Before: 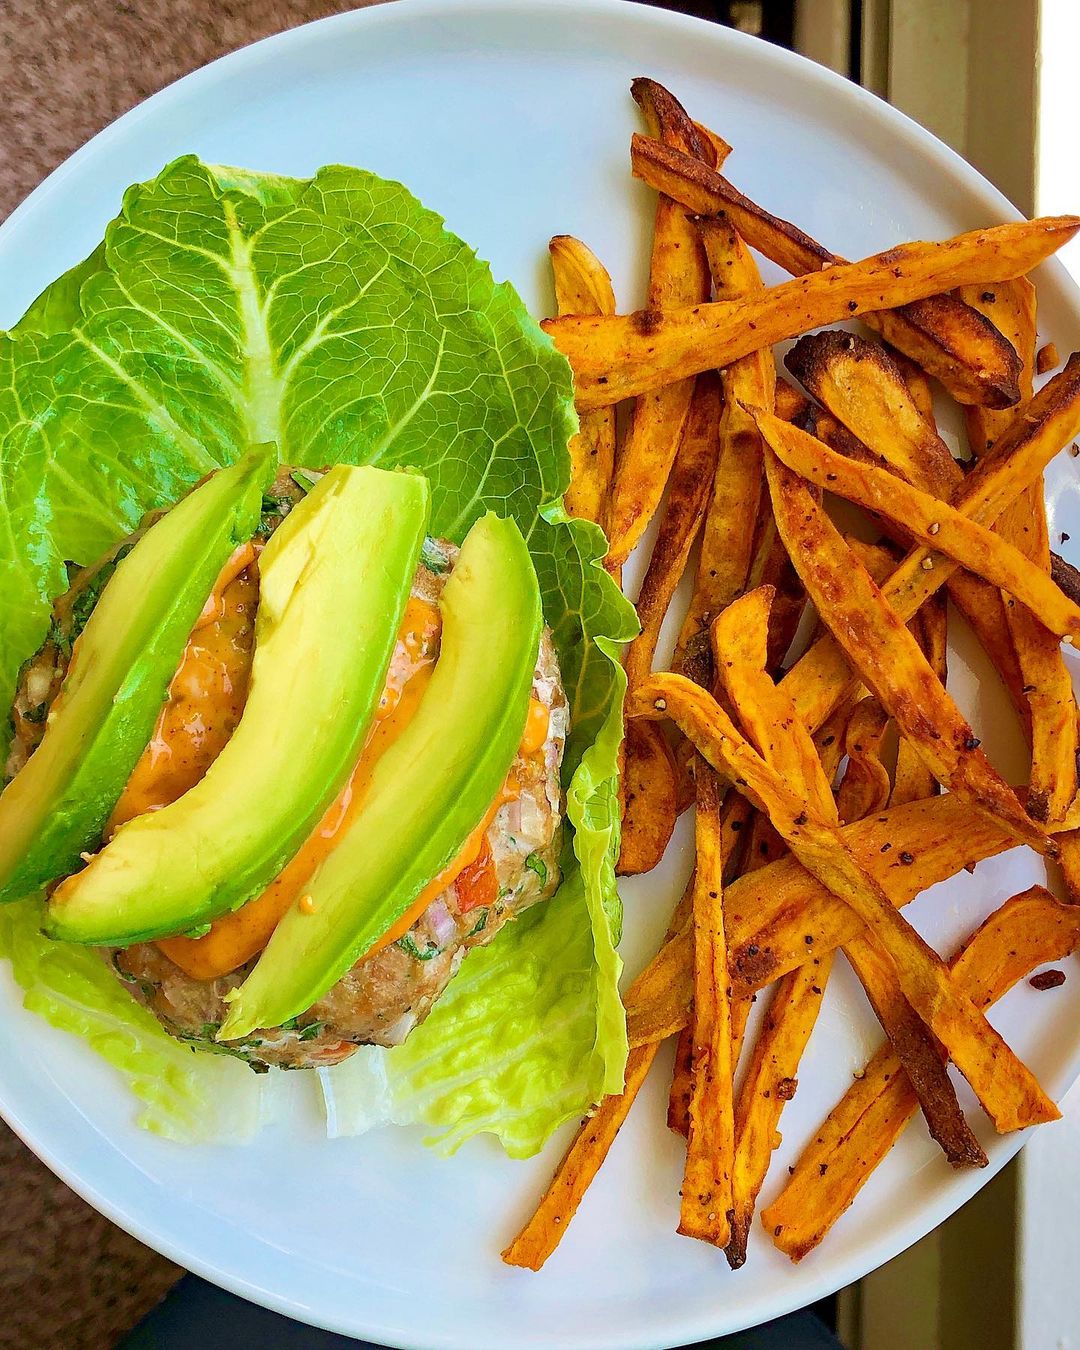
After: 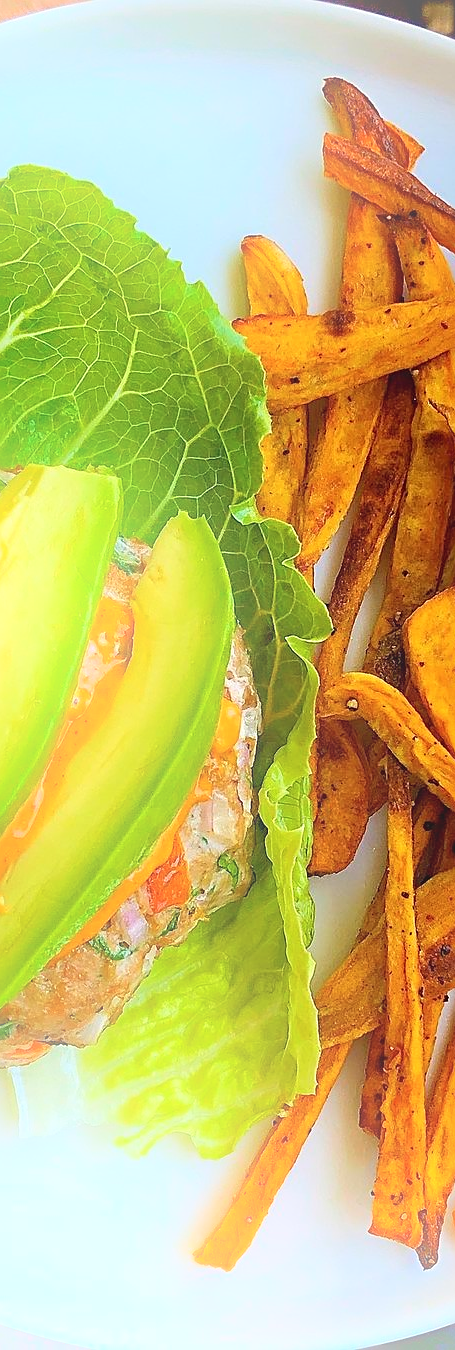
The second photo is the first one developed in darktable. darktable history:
shadows and highlights: shadows 37.27, highlights -28.18, soften with gaussian
crop: left 28.583%, right 29.231%
sharpen: on, module defaults
bloom: on, module defaults
